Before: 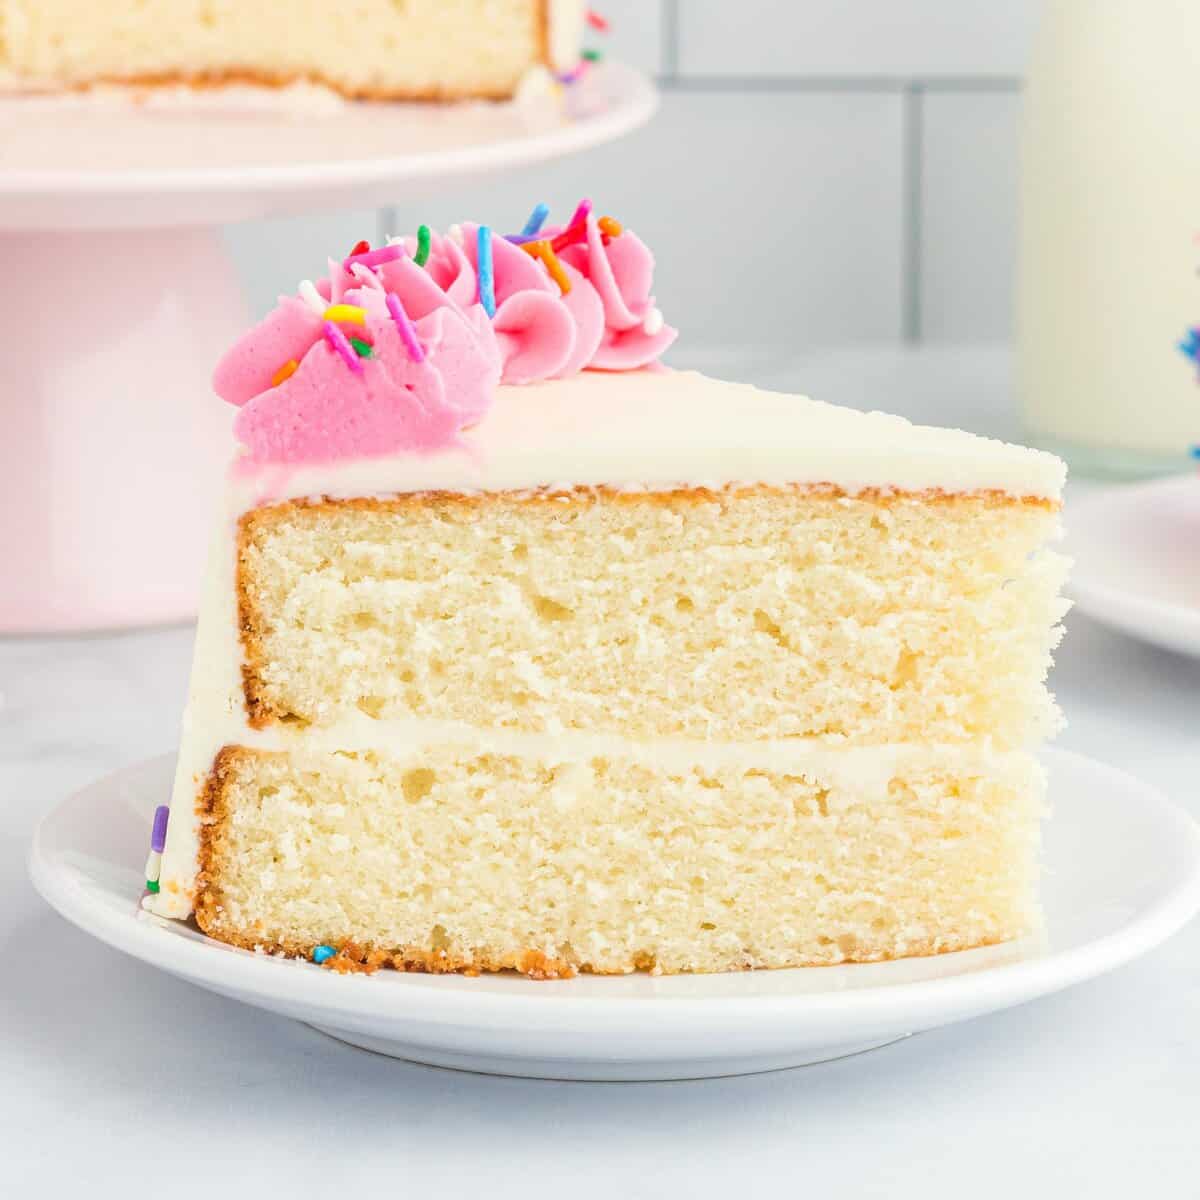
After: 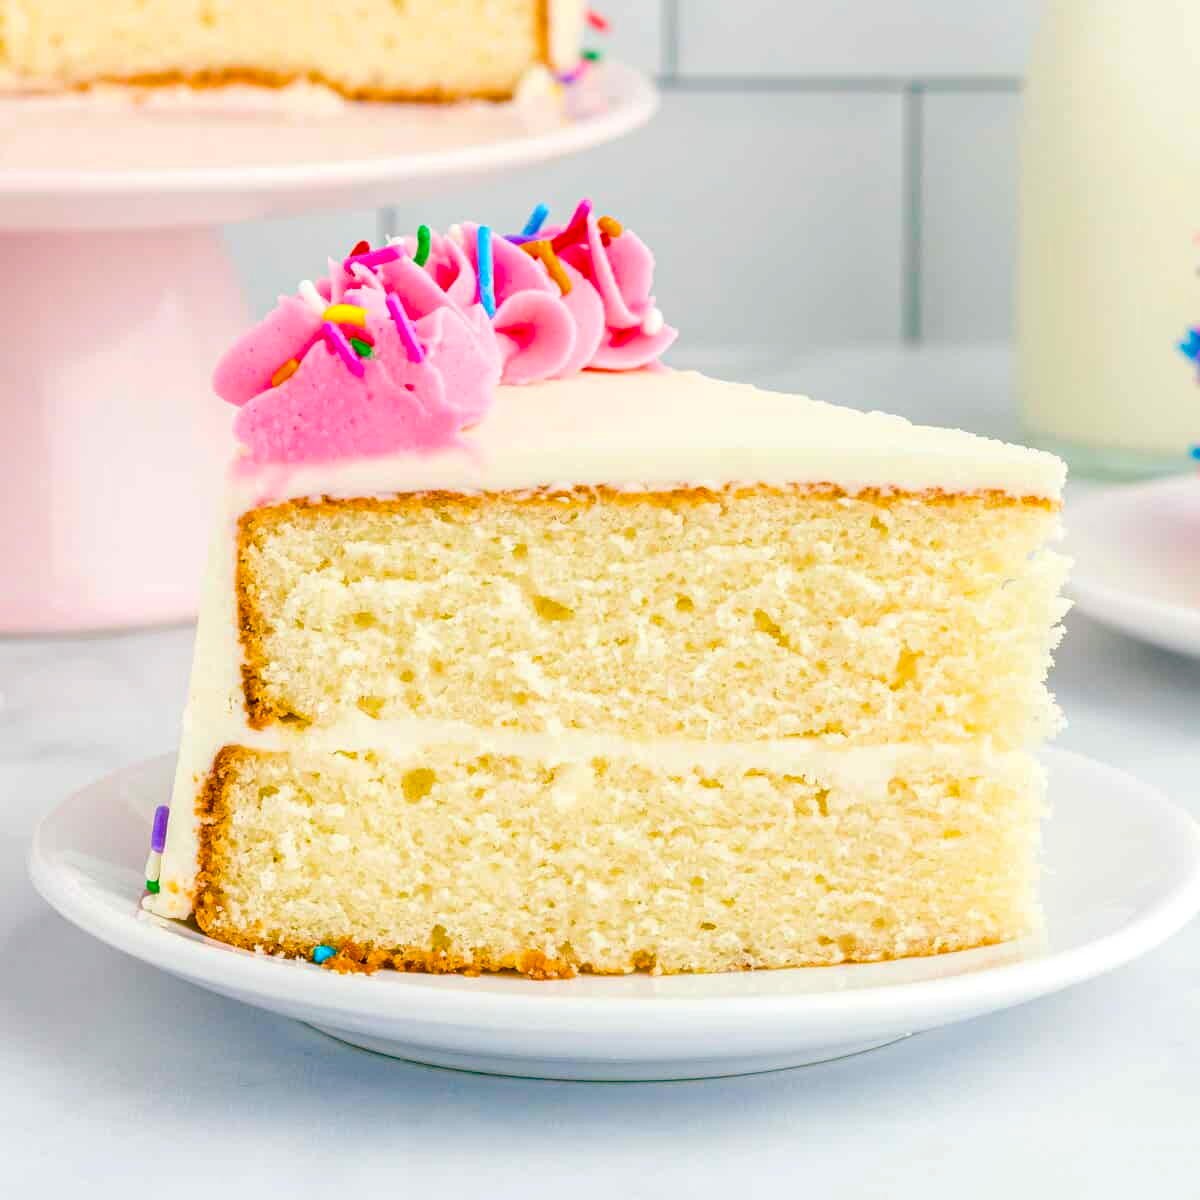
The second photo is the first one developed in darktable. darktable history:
local contrast: on, module defaults
color balance rgb: shadows lift › chroma 11.695%, shadows lift › hue 132.56°, perceptual saturation grading › global saturation 54.548%, perceptual saturation grading › highlights -50.098%, perceptual saturation grading › mid-tones 39.79%, perceptual saturation grading › shadows 30.813%, global vibrance 40.231%
